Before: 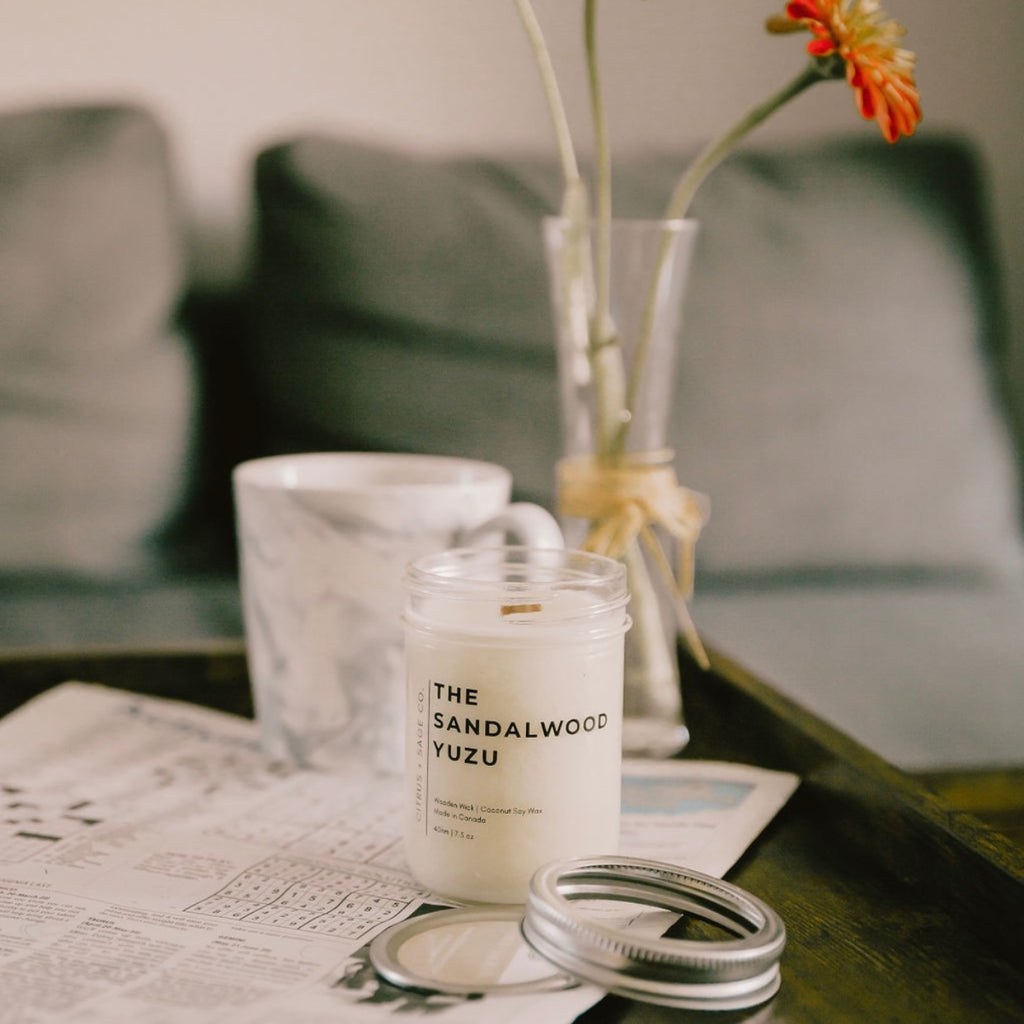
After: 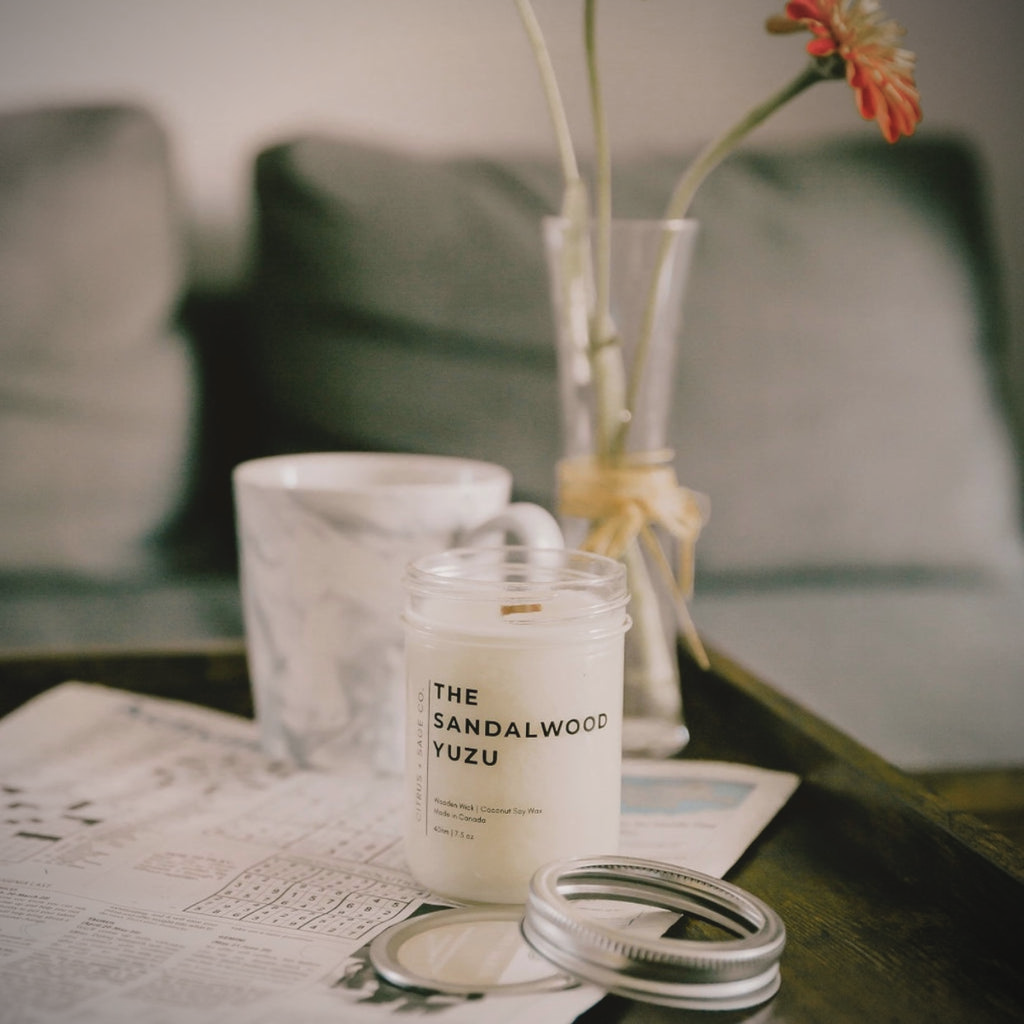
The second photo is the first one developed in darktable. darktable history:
contrast brightness saturation: contrast -0.1, saturation -0.1
vignetting: fall-off start 92.6%, brightness -0.52, saturation -0.51, center (-0.012, 0)
